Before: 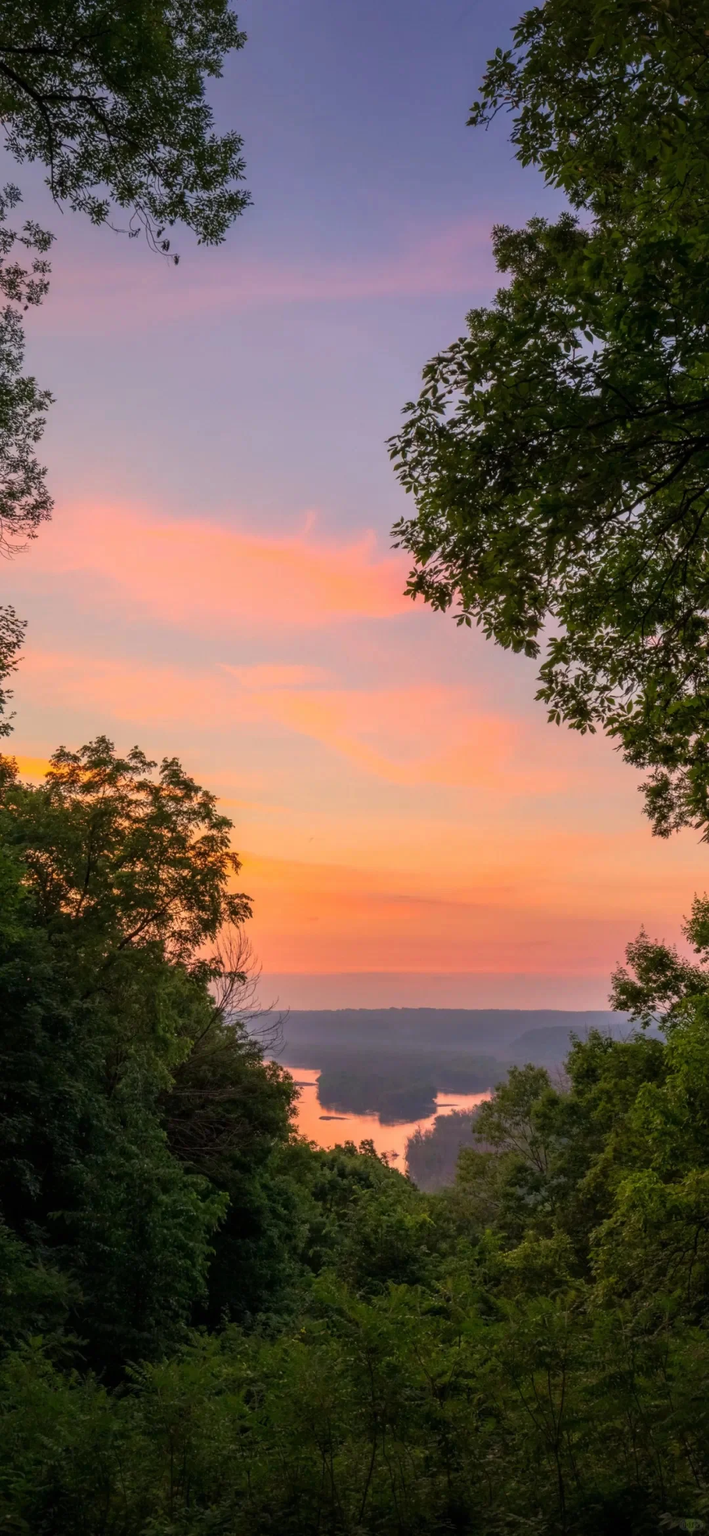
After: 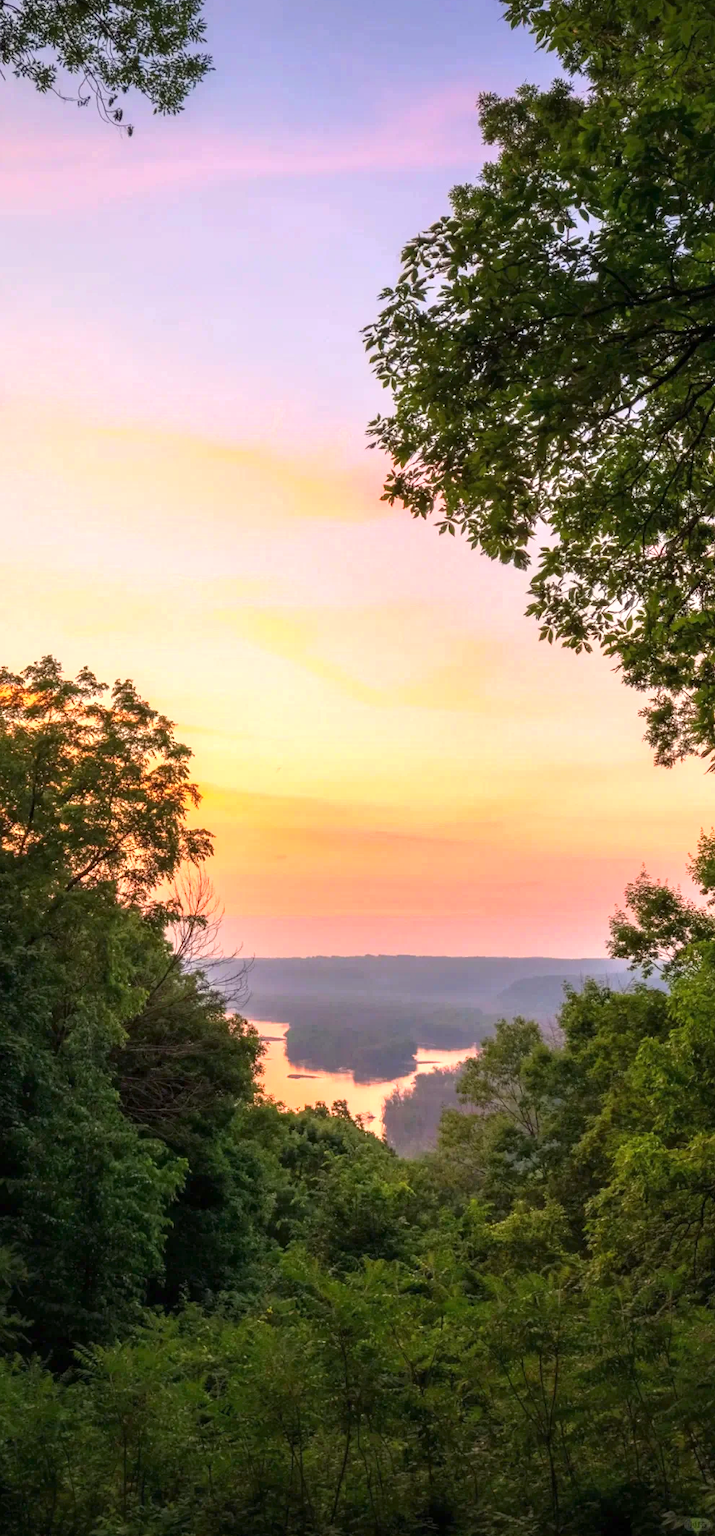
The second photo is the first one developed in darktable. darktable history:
crop and rotate: left 8.262%, top 9.226%
exposure: exposure 1 EV, compensate highlight preservation false
